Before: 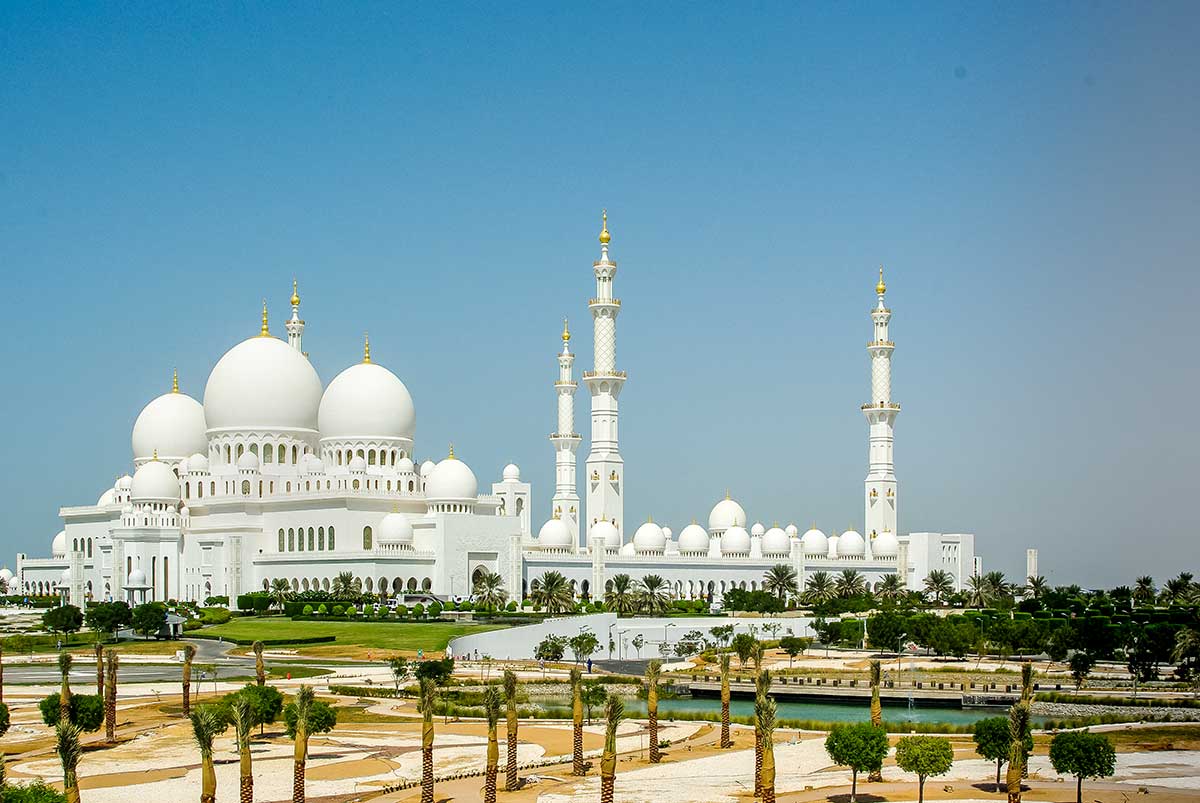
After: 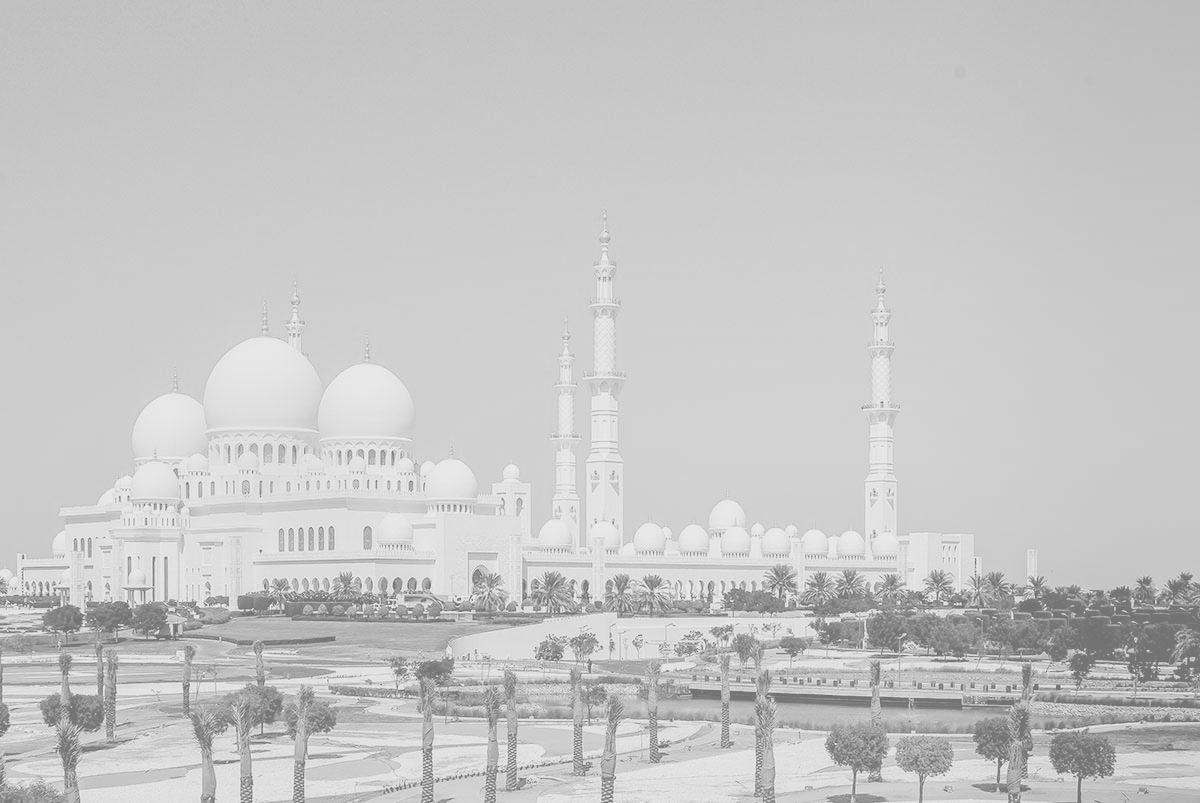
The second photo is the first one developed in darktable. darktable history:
color calibration: output gray [0.22, 0.42, 0.37, 0], gray › normalize channels true, illuminant same as pipeline (D50), adaptation XYZ, x 0.346, y 0.359, gamut compression 0
contrast brightness saturation: contrast -0.32, brightness 0.75, saturation -0.78
